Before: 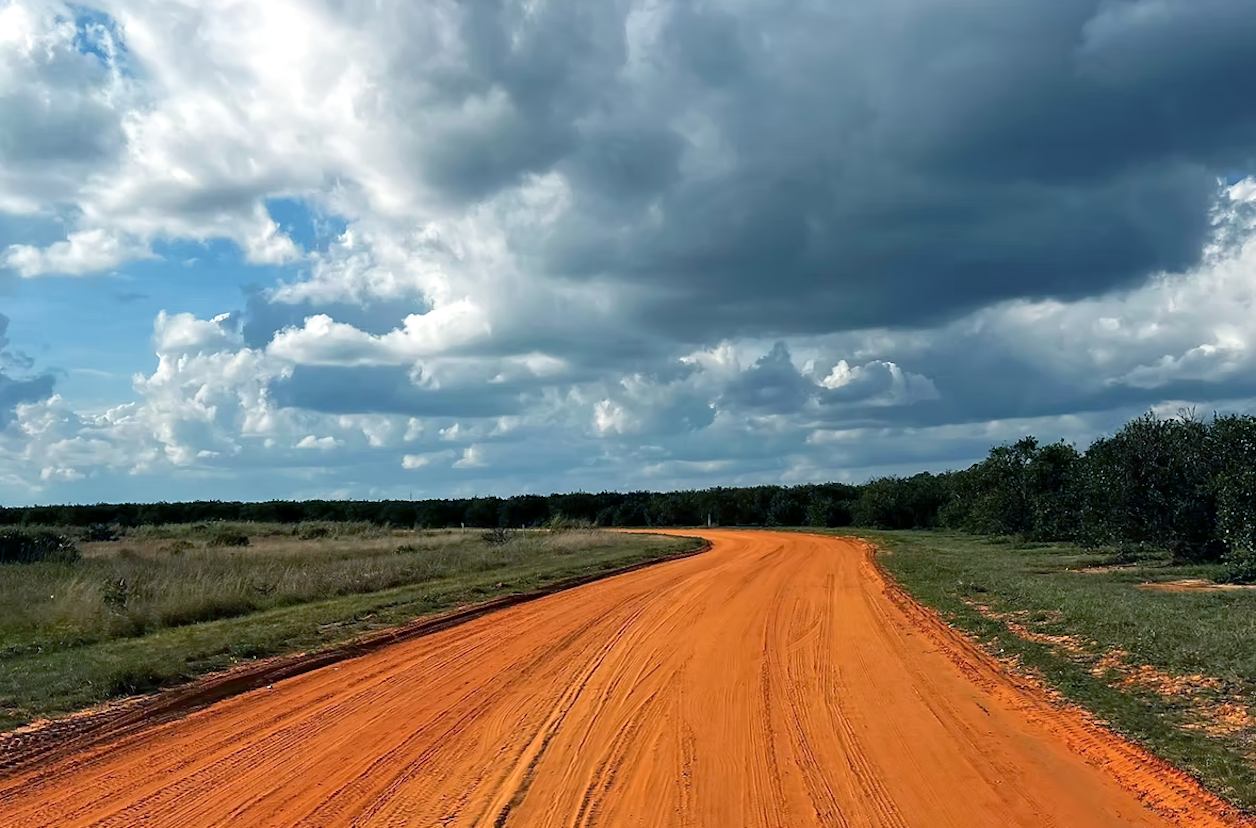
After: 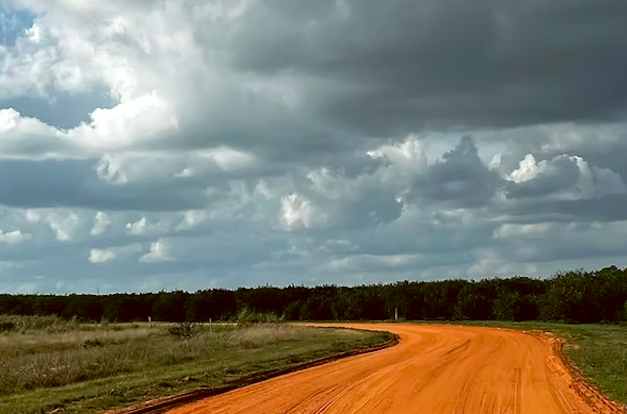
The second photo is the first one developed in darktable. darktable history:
crop: left 25%, top 25%, right 25%, bottom 25%
color correction: highlights a* -0.482, highlights b* 0.161, shadows a* 4.66, shadows b* 20.72
bloom: size 9%, threshold 100%, strength 7%
